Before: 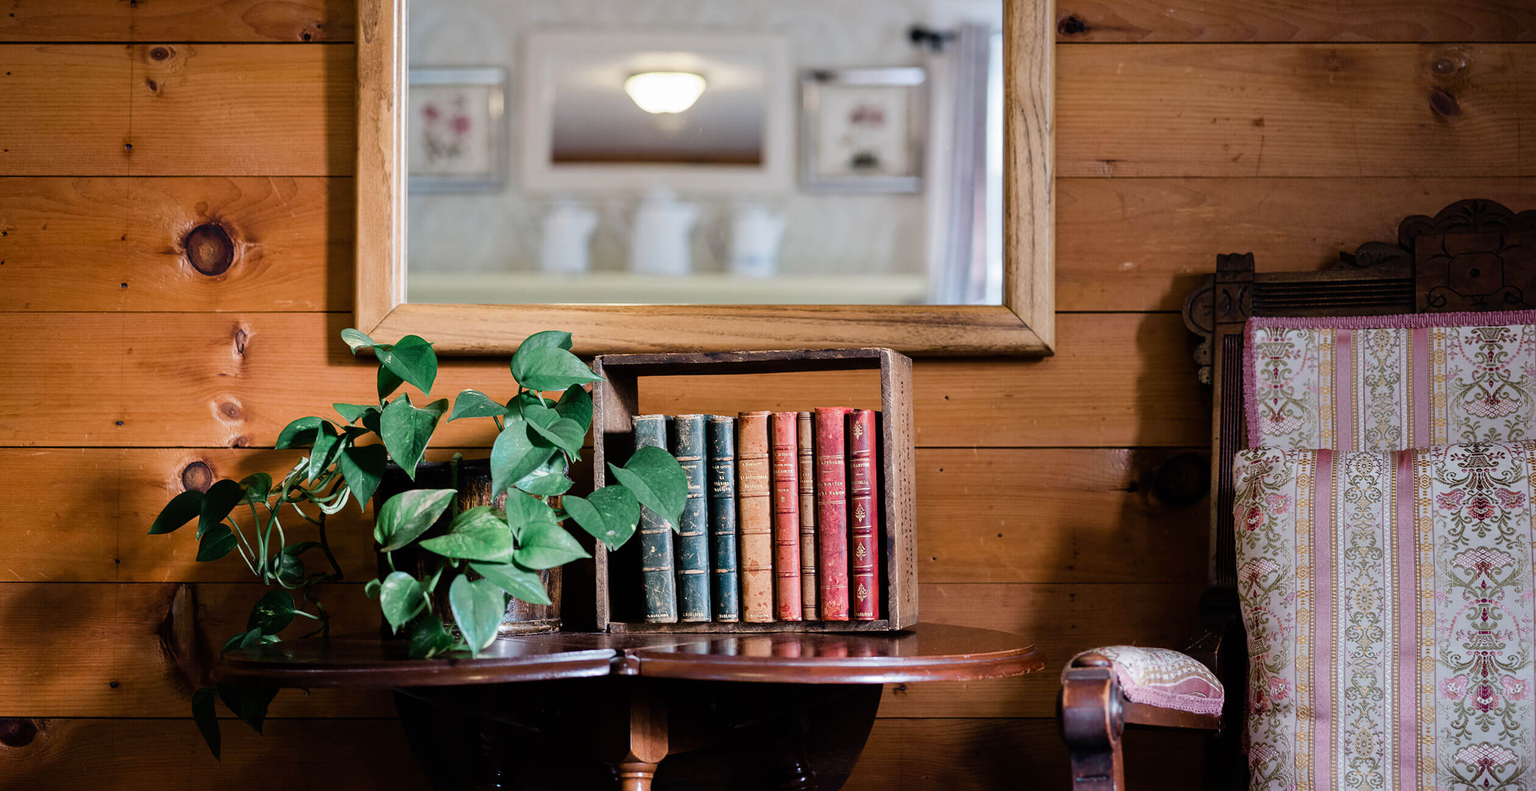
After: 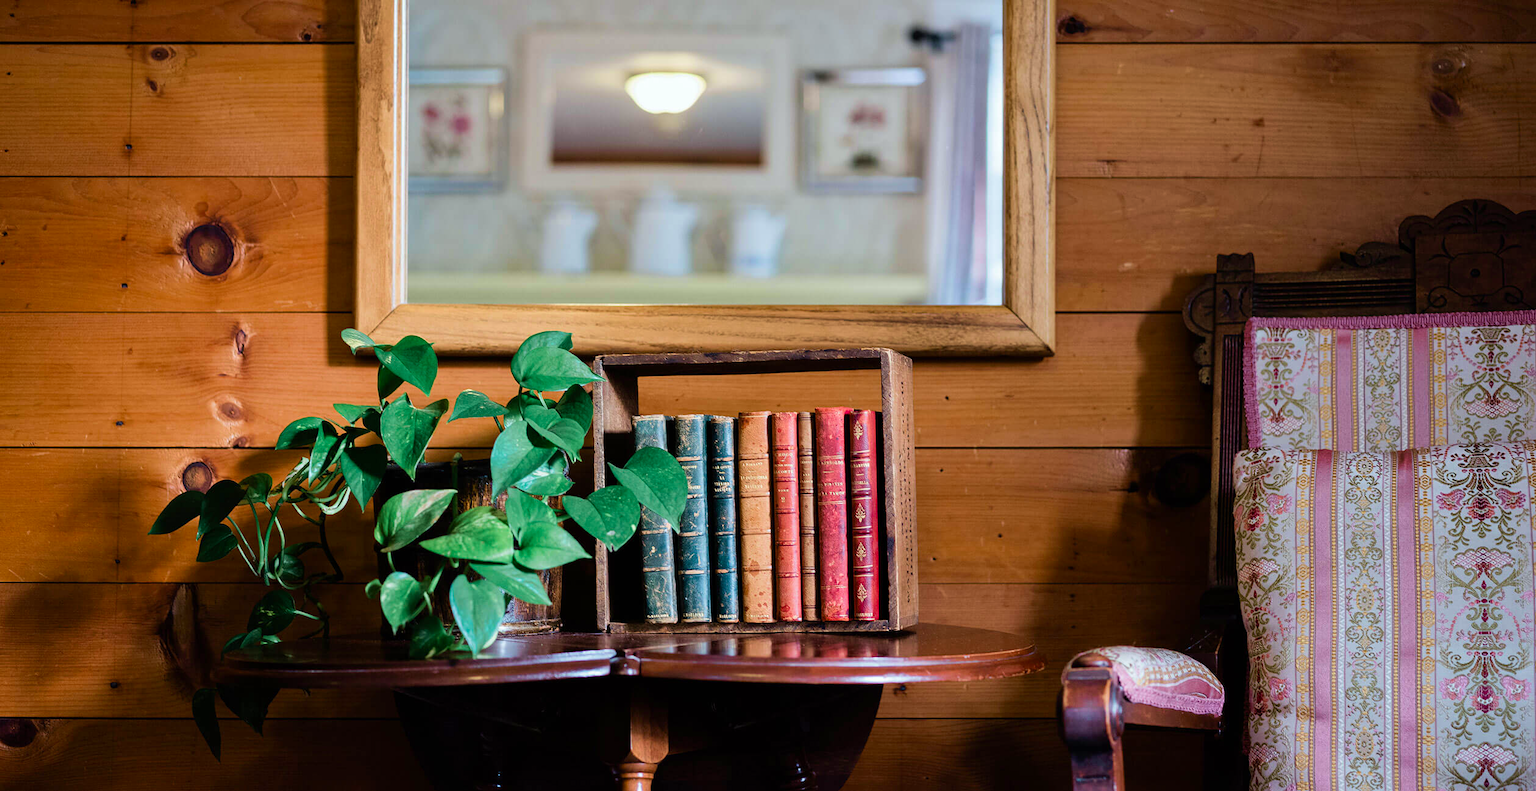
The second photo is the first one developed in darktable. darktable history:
contrast brightness saturation: contrast 0.04, saturation 0.16
velvia: strength 36.57%
white balance: red 0.978, blue 0.999
